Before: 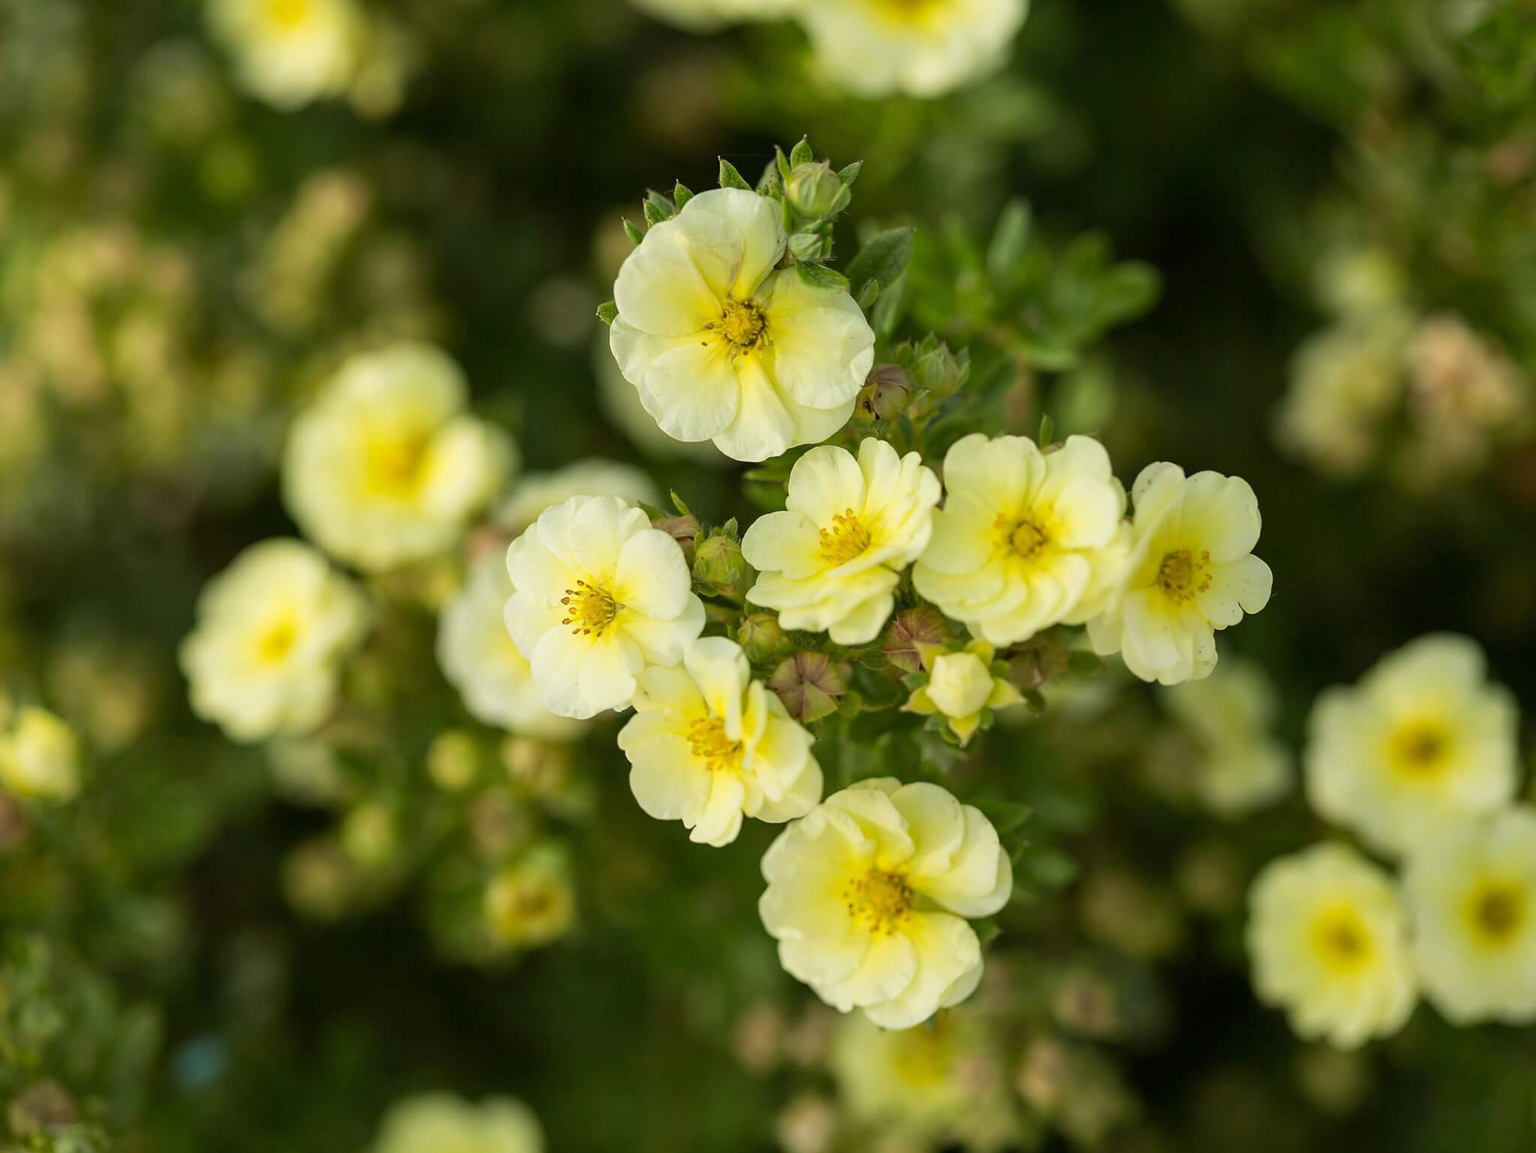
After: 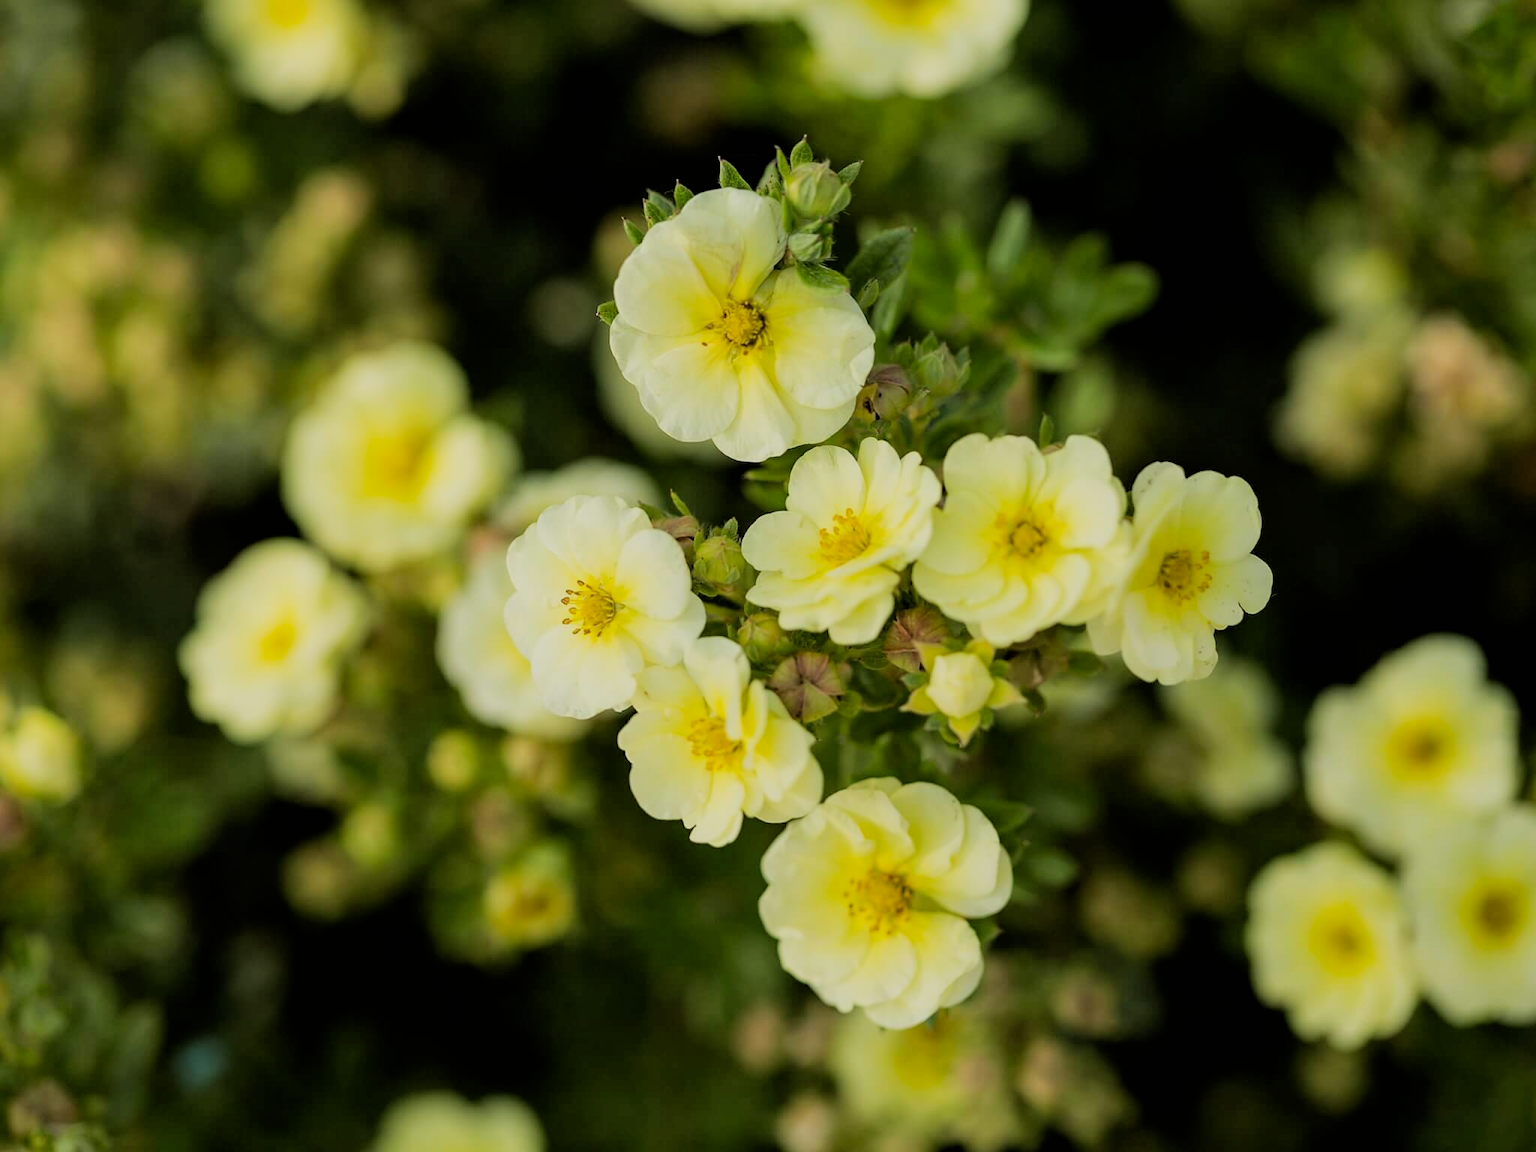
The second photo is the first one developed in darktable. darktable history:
filmic rgb: black relative exposure -5.1 EV, white relative exposure 3.96 EV, hardness 2.9, contrast 1.099, iterations of high-quality reconstruction 10
color correction: highlights b* 0.062, saturation 1.06
